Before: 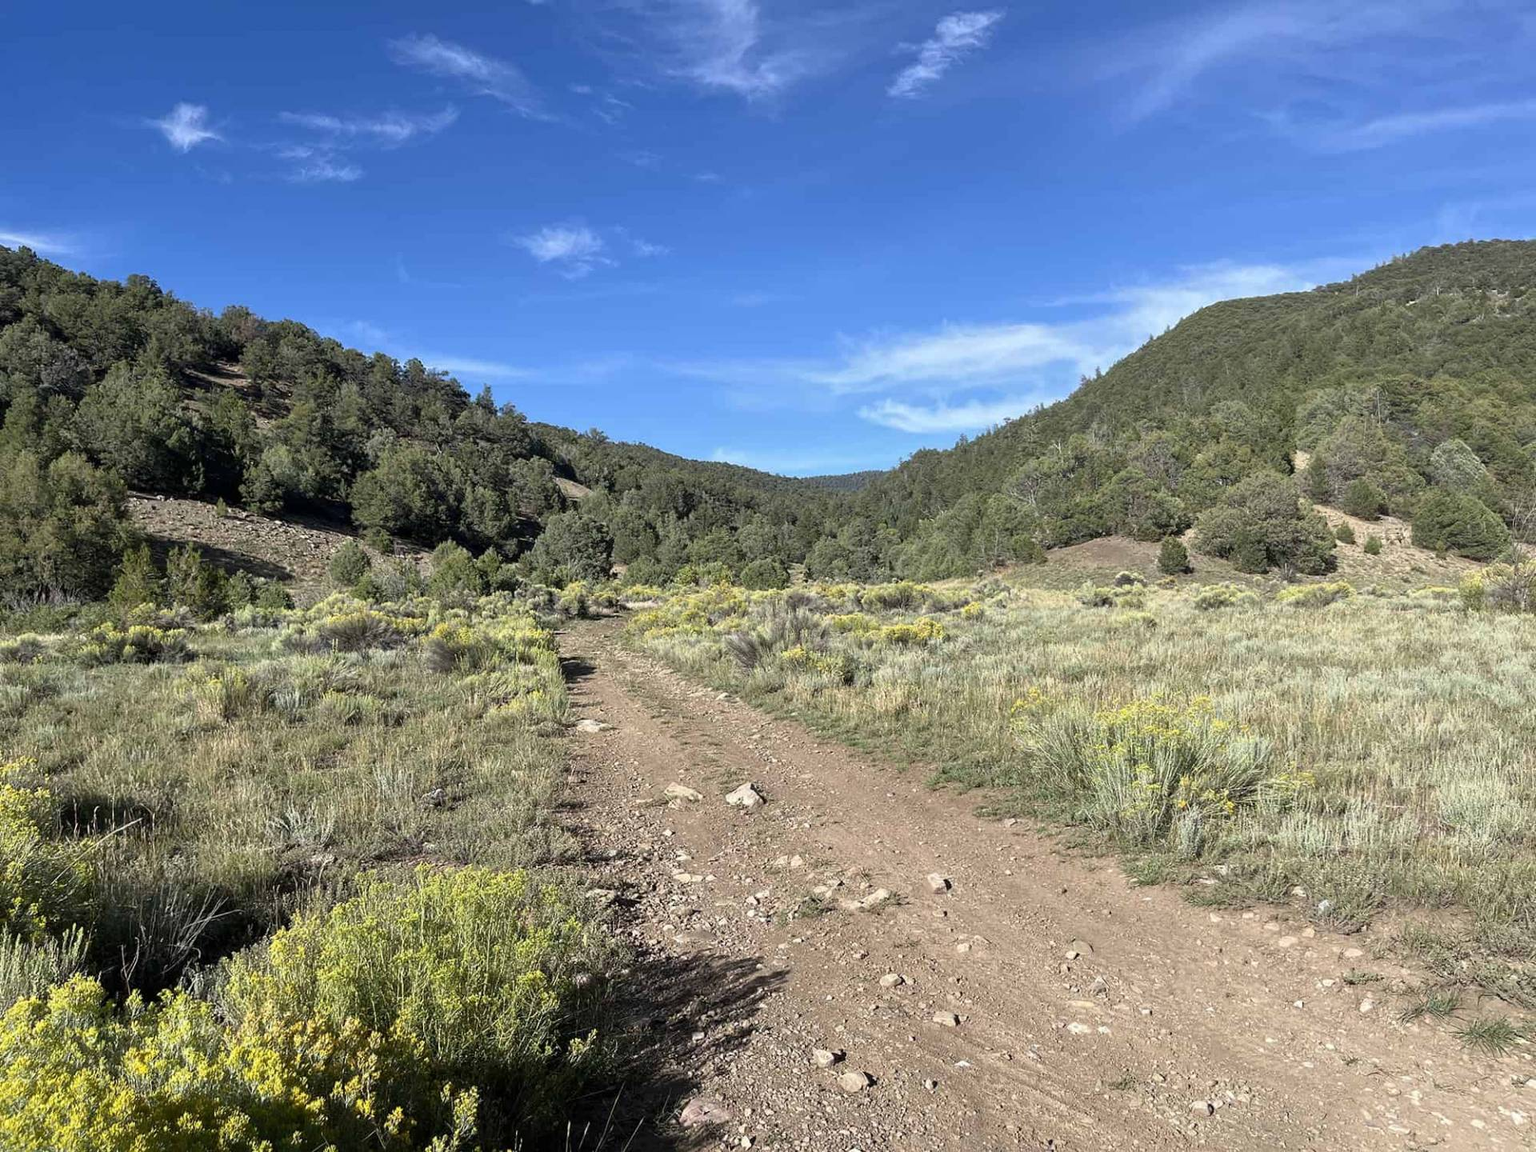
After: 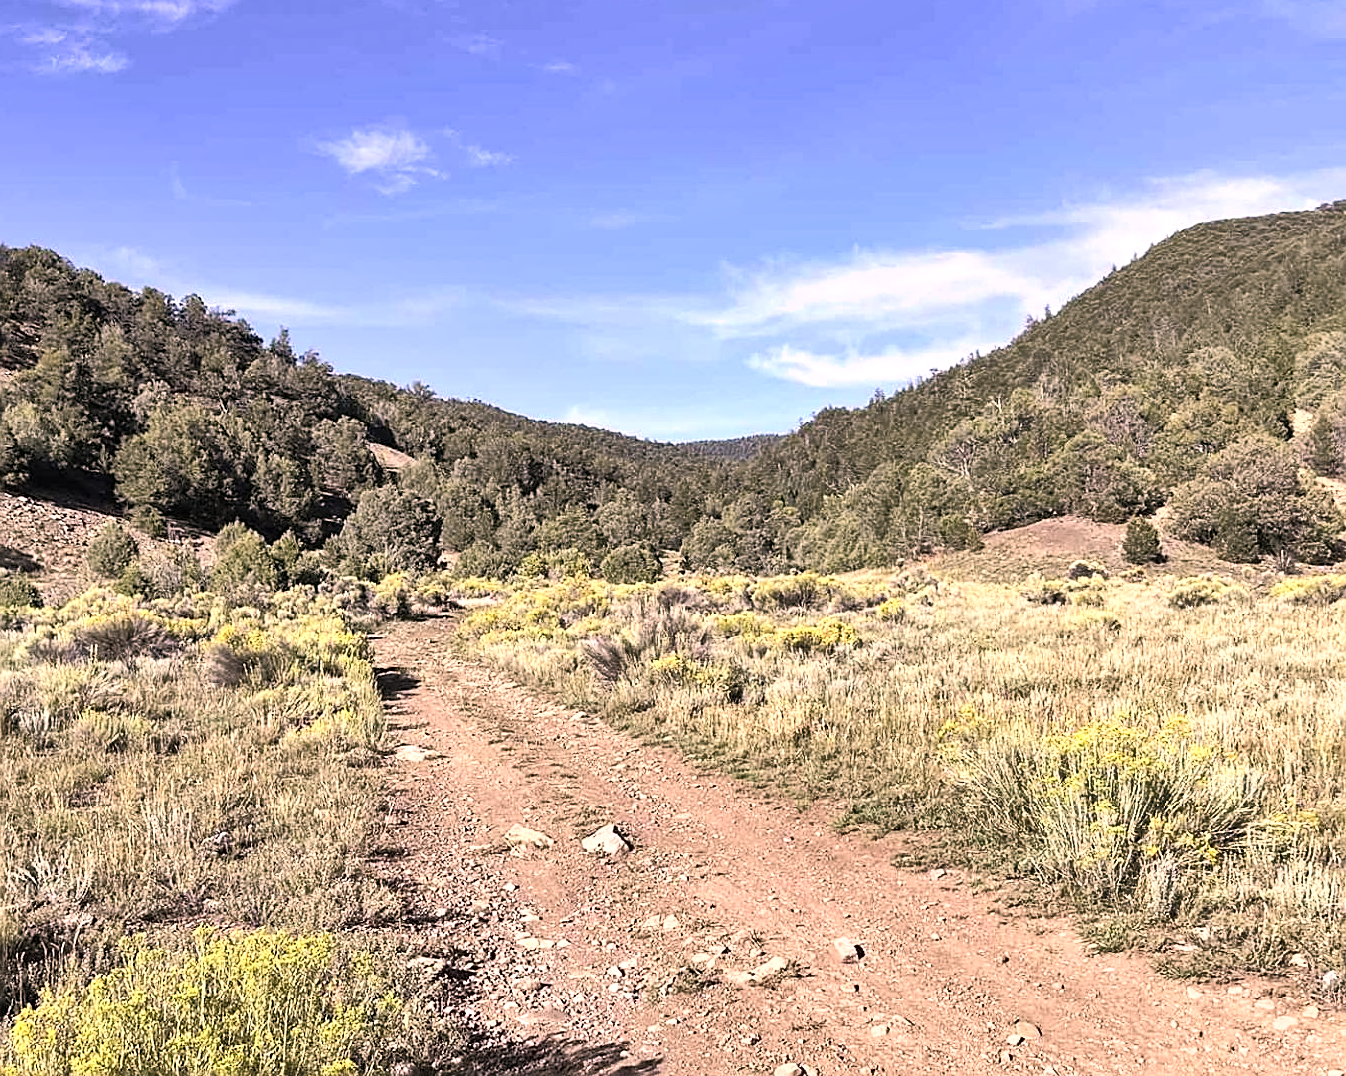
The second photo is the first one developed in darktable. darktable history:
local contrast: mode bilateral grid, contrast 99, coarseness 100, detail 91%, midtone range 0.2
sharpen: on, module defaults
color correction: highlights a* 14.62, highlights b* 4.86
tone equalizer: -8 EV -0.714 EV, -7 EV -0.712 EV, -6 EV -0.612 EV, -5 EV -0.369 EV, -3 EV 0.387 EV, -2 EV 0.6 EV, -1 EV 0.693 EV, +0 EV 0.763 EV, edges refinement/feathering 500, mask exposure compensation -1.57 EV, preserve details no
crop and rotate: left 16.947%, top 10.696%, right 12.925%, bottom 14.528%
contrast equalizer: octaves 7, y [[0.5 ×6], [0.5 ×6], [0.5 ×6], [0 ×6], [0, 0.039, 0.251, 0.29, 0.293, 0.292]], mix 0.134
shadows and highlights: soften with gaussian
contrast brightness saturation: contrast 0.137, brightness 0.21
